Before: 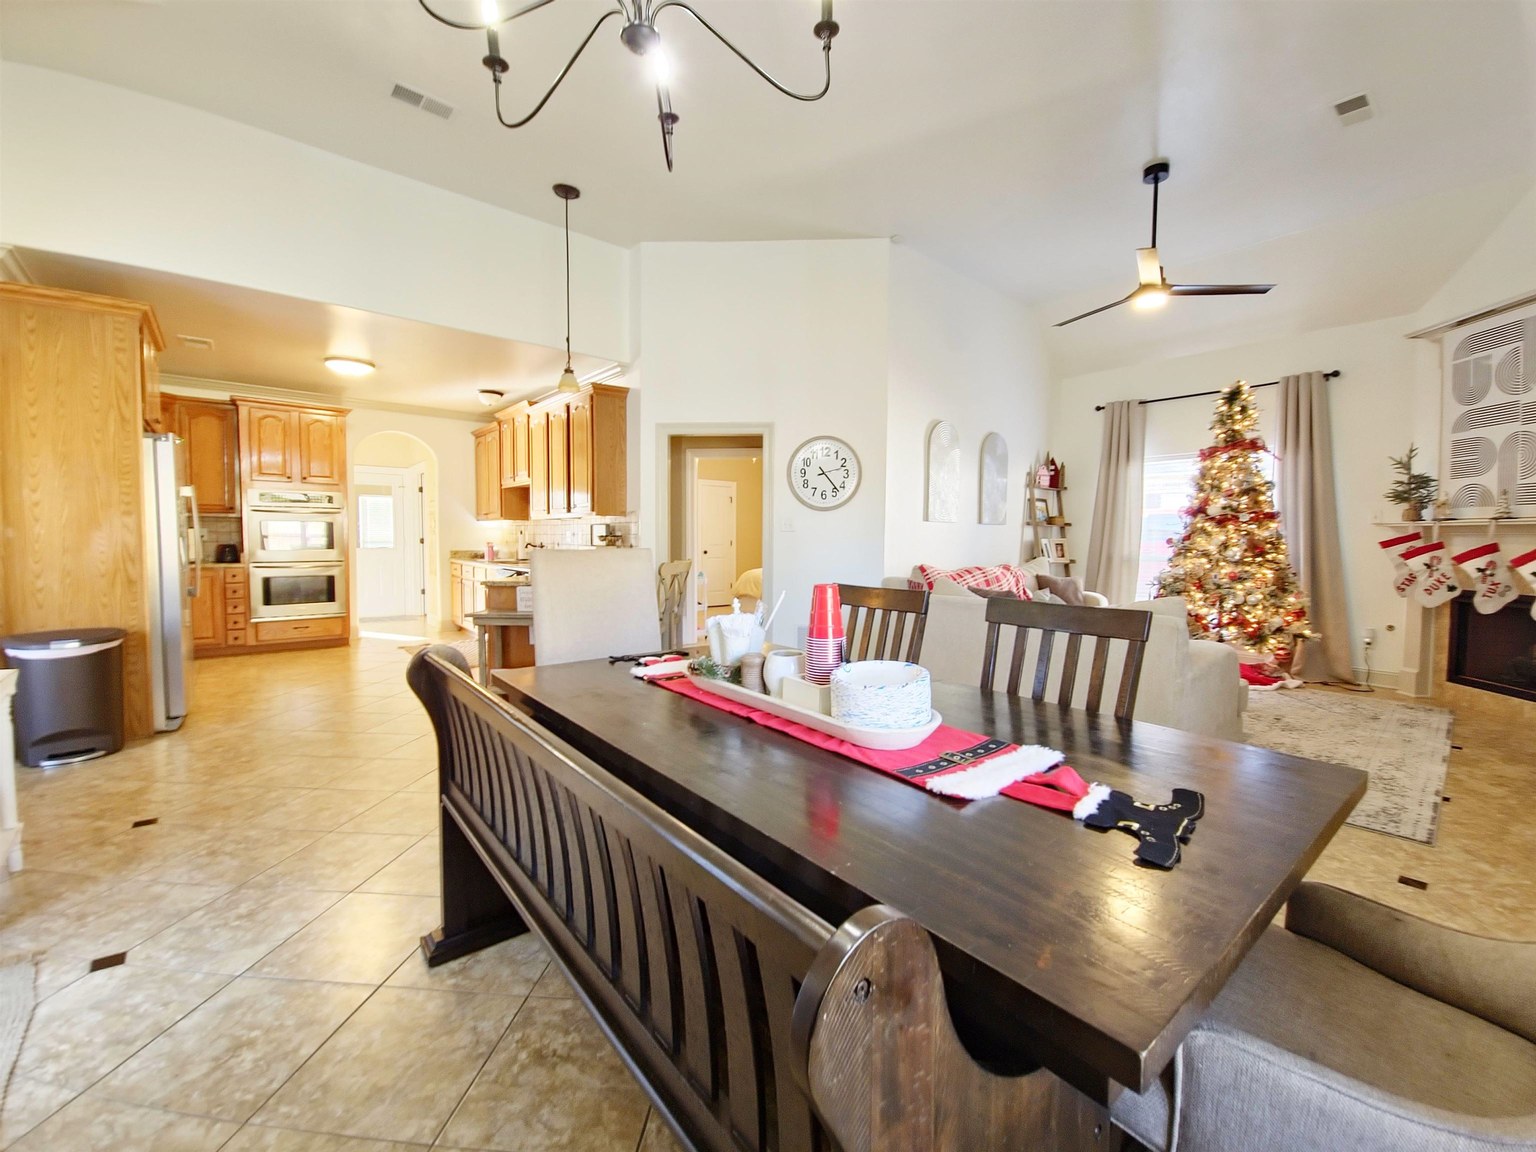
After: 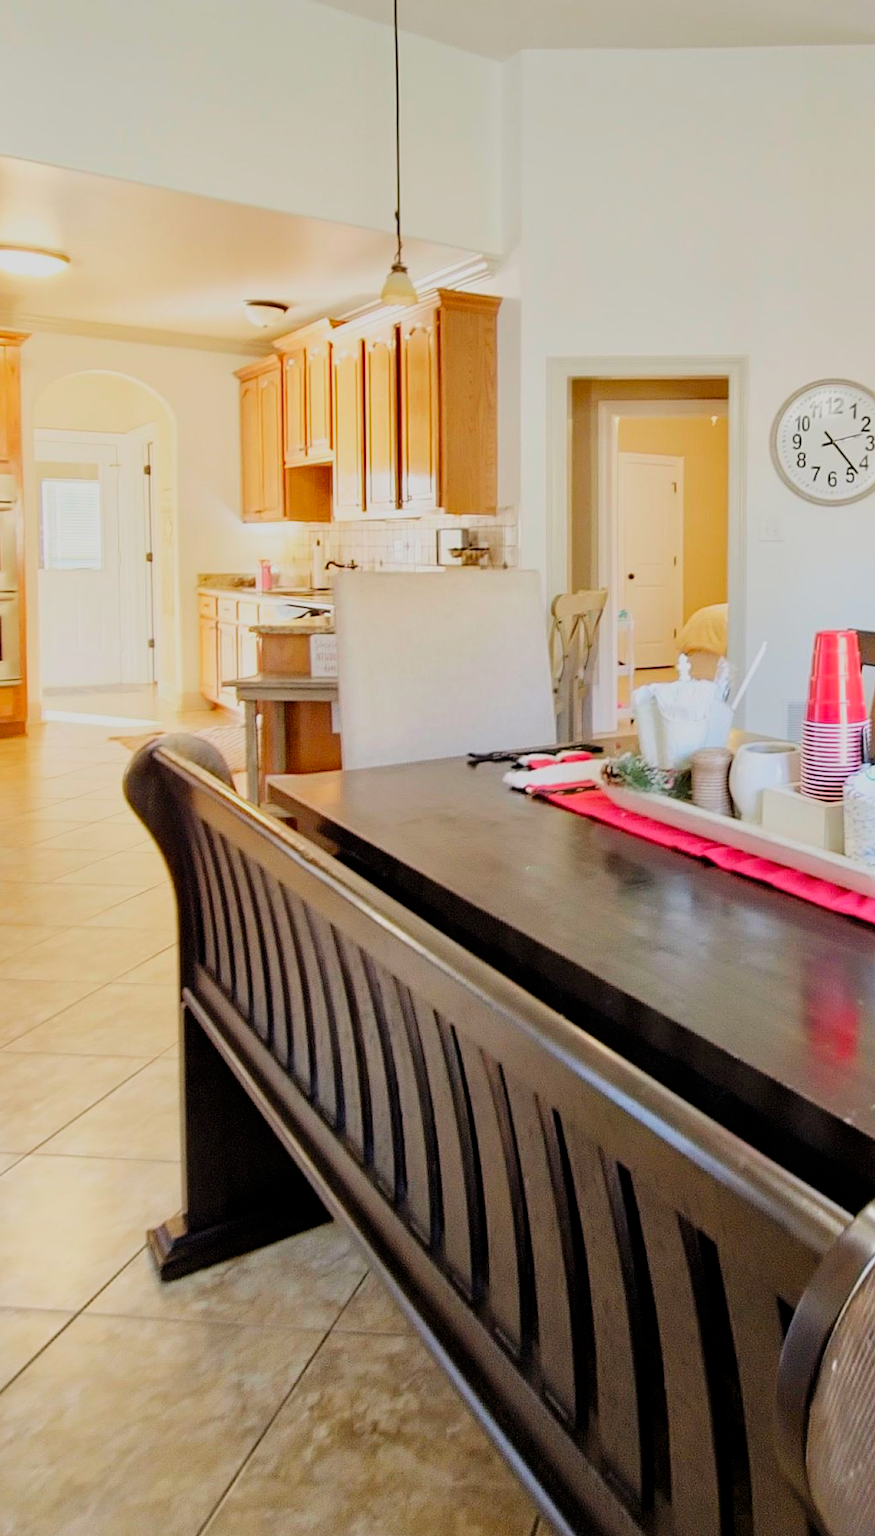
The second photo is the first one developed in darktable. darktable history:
crop and rotate: left 21.77%, top 18.528%, right 44.676%, bottom 2.997%
filmic rgb: middle gray luminance 18.42%, black relative exposure -9 EV, white relative exposure 3.75 EV, threshold 6 EV, target black luminance 0%, hardness 4.85, latitude 67.35%, contrast 0.955, highlights saturation mix 20%, shadows ↔ highlights balance 21.36%, add noise in highlights 0, preserve chrominance luminance Y, color science v3 (2019), use custom middle-gray values true, iterations of high-quality reconstruction 0, contrast in highlights soft, enable highlight reconstruction true
